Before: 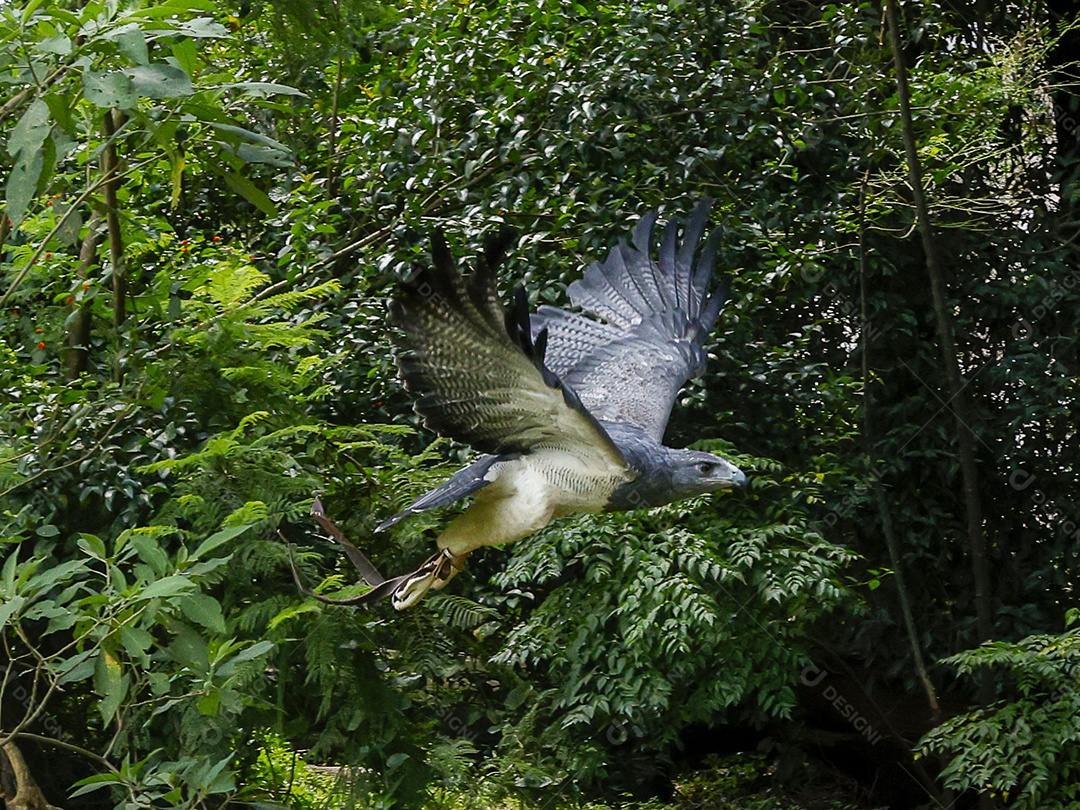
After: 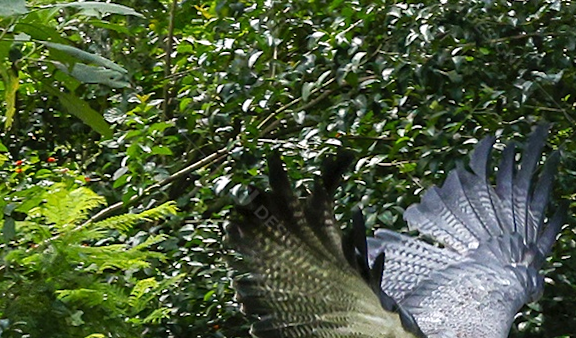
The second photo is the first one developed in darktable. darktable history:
crop: left 15.306%, top 9.065%, right 30.789%, bottom 48.638%
rotate and perspective: rotation 0.174°, lens shift (vertical) 0.013, lens shift (horizontal) 0.019, shear 0.001, automatic cropping original format, crop left 0.007, crop right 0.991, crop top 0.016, crop bottom 0.997
exposure: exposure 0.3 EV, compensate highlight preservation false
